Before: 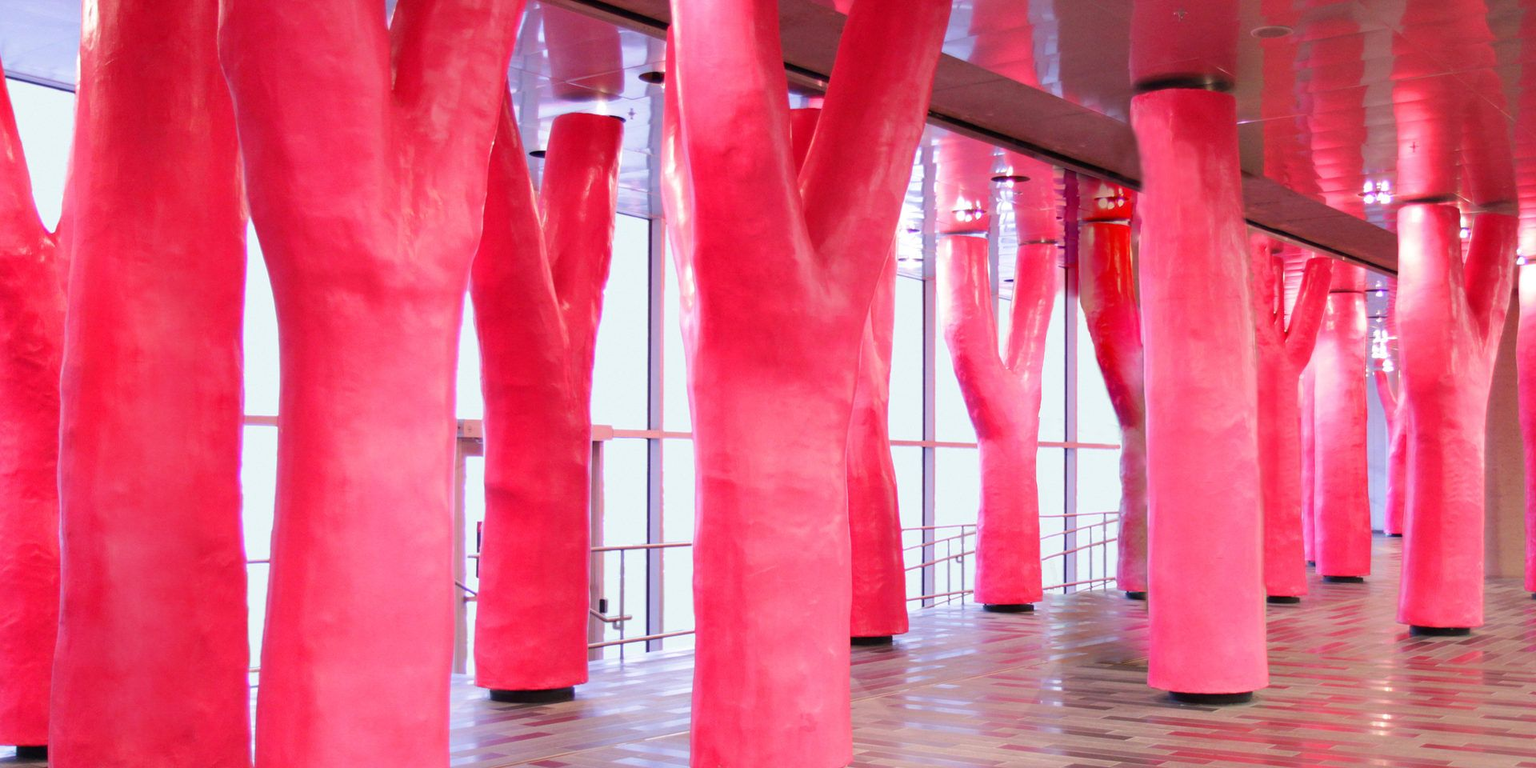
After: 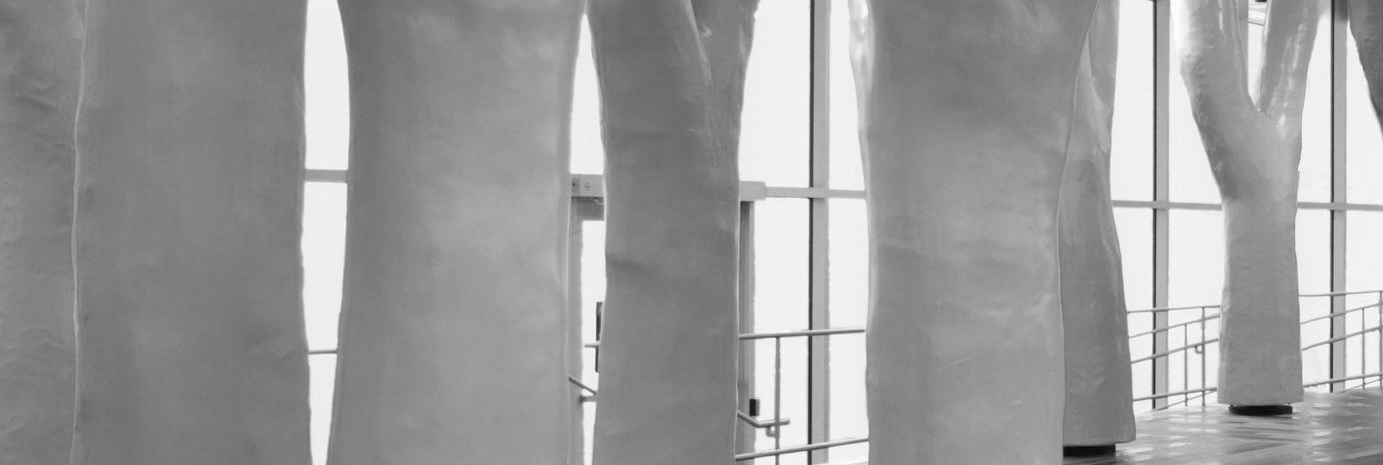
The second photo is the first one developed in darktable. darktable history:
crop: top 36.498%, right 27.964%, bottom 14.995%
monochrome: on, module defaults
exposure: compensate highlight preservation false
